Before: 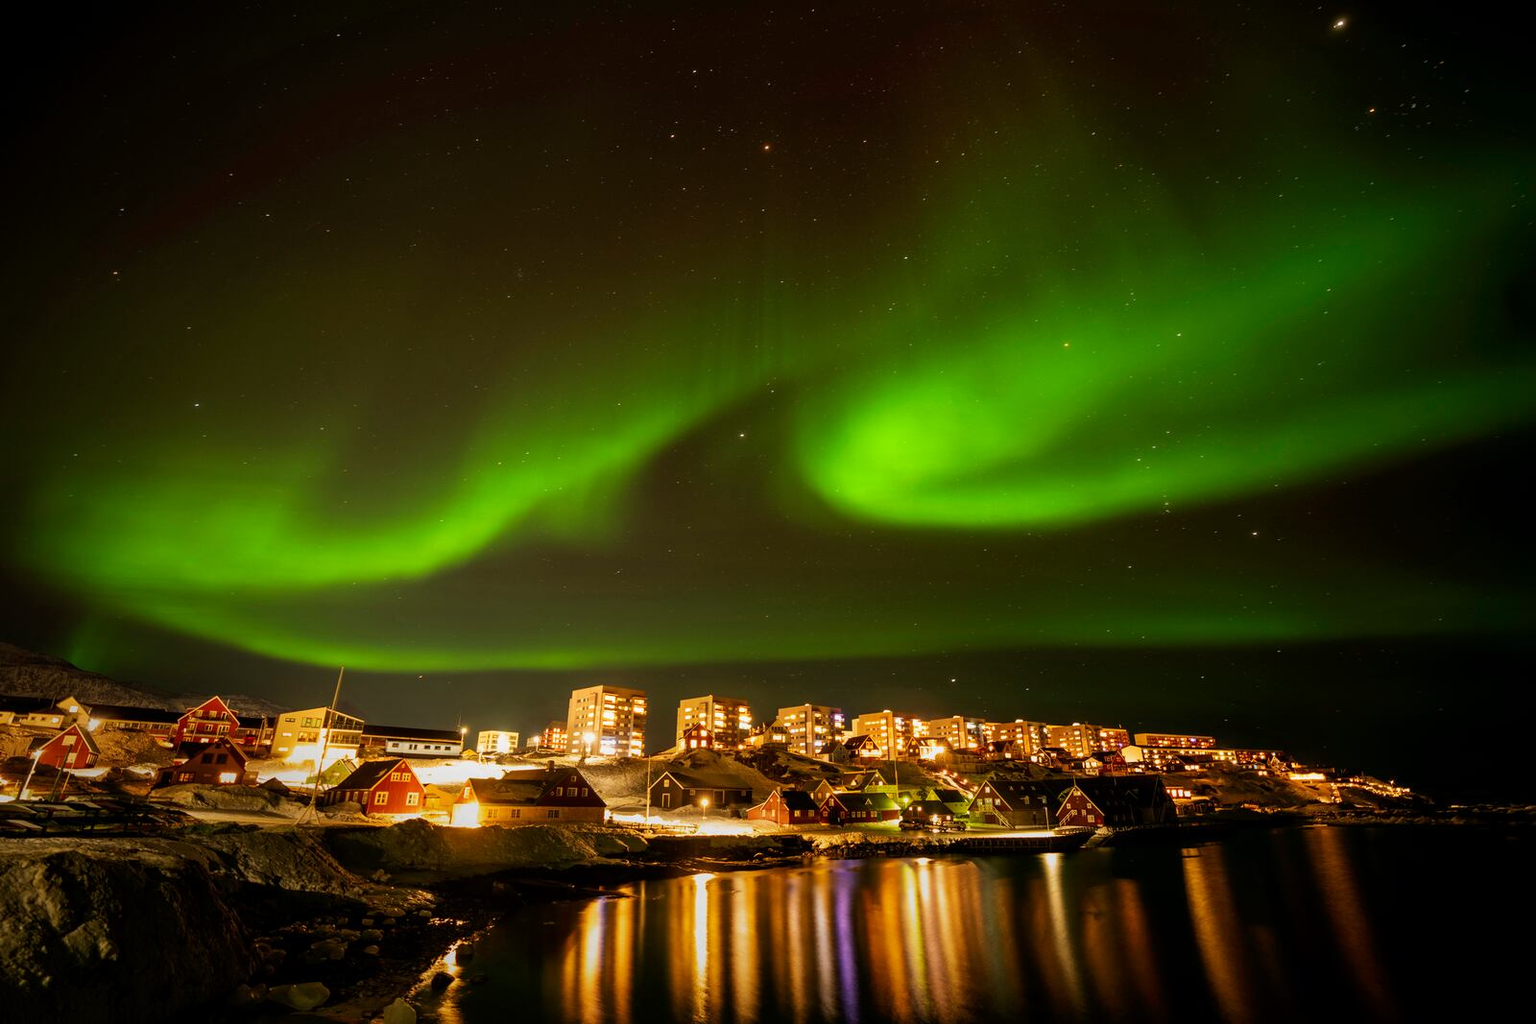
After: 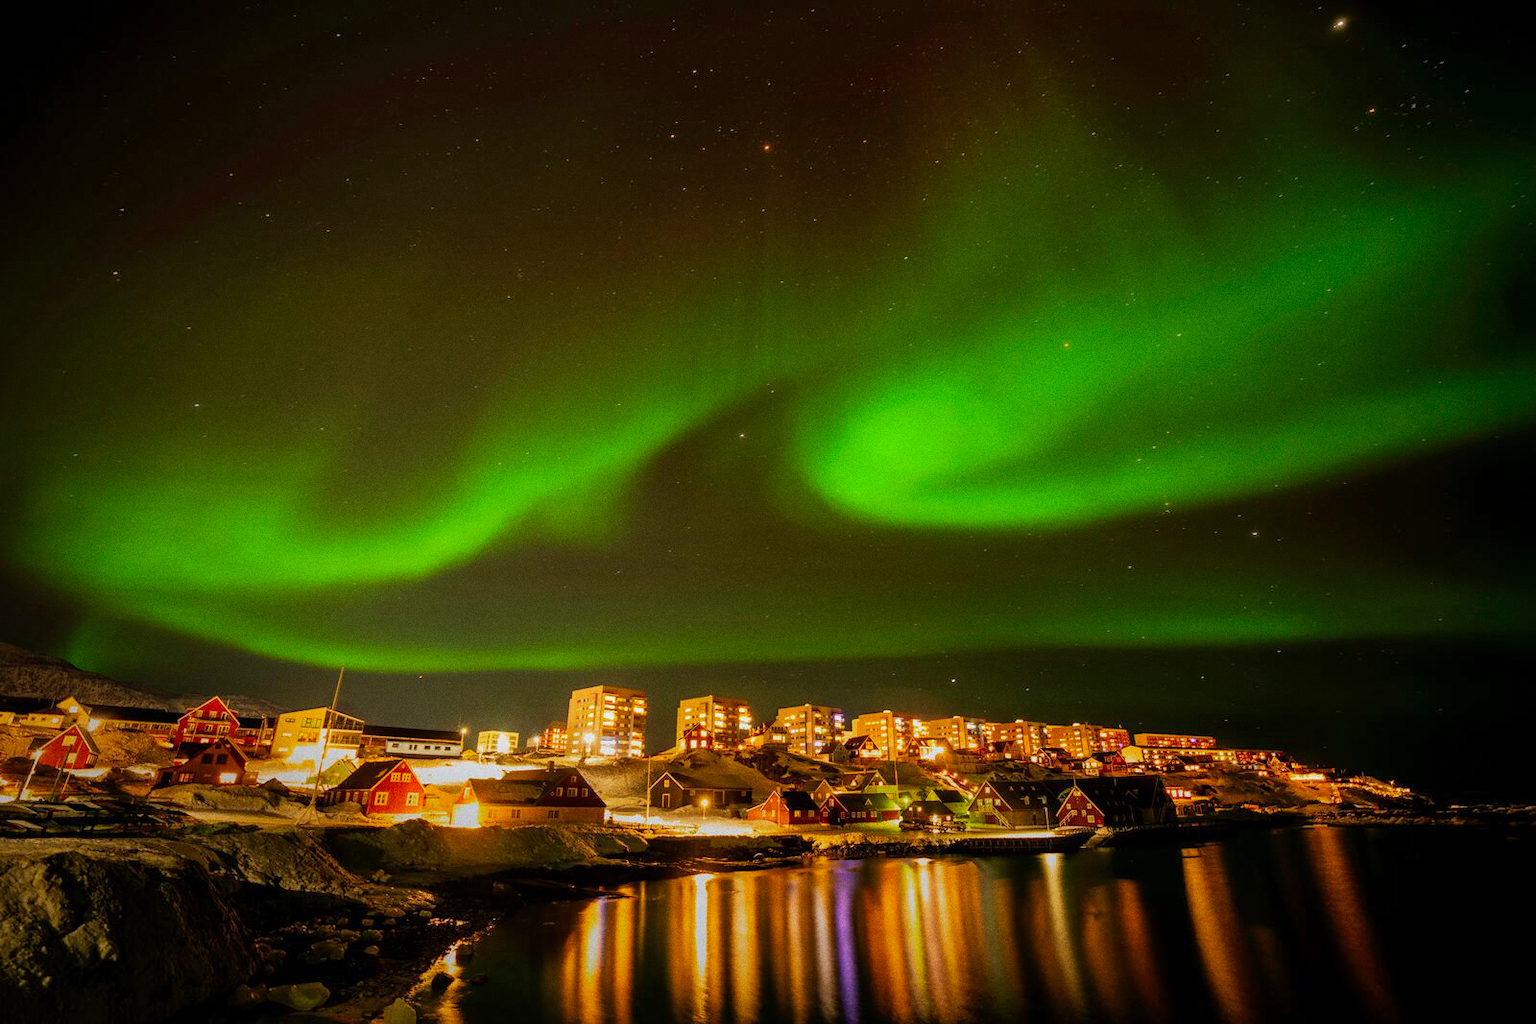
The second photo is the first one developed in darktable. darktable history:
contrast brightness saturation: contrast 0.04, saturation 0.16
shadows and highlights: shadows 40, highlights -60
grain: coarseness 0.47 ISO
white balance: red 0.988, blue 1.017
